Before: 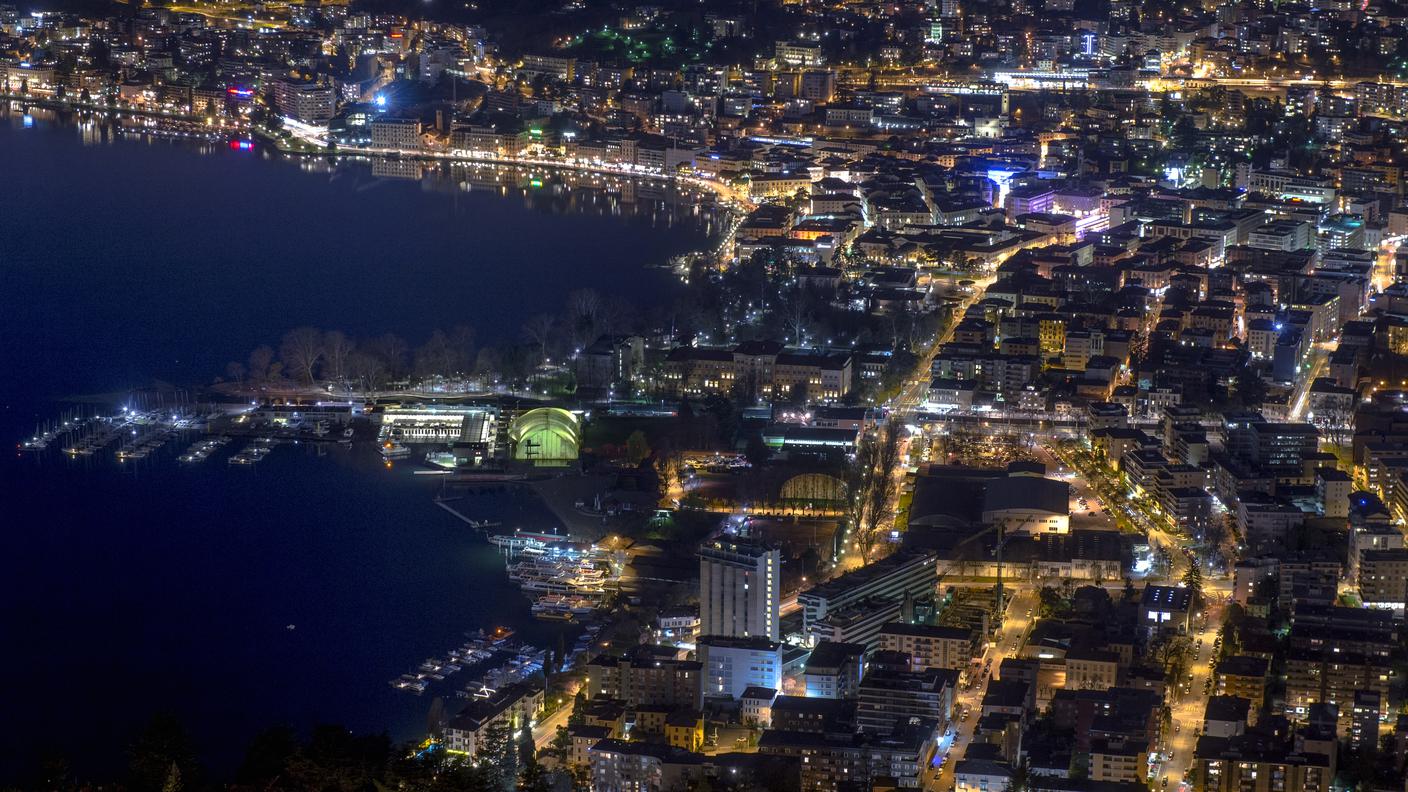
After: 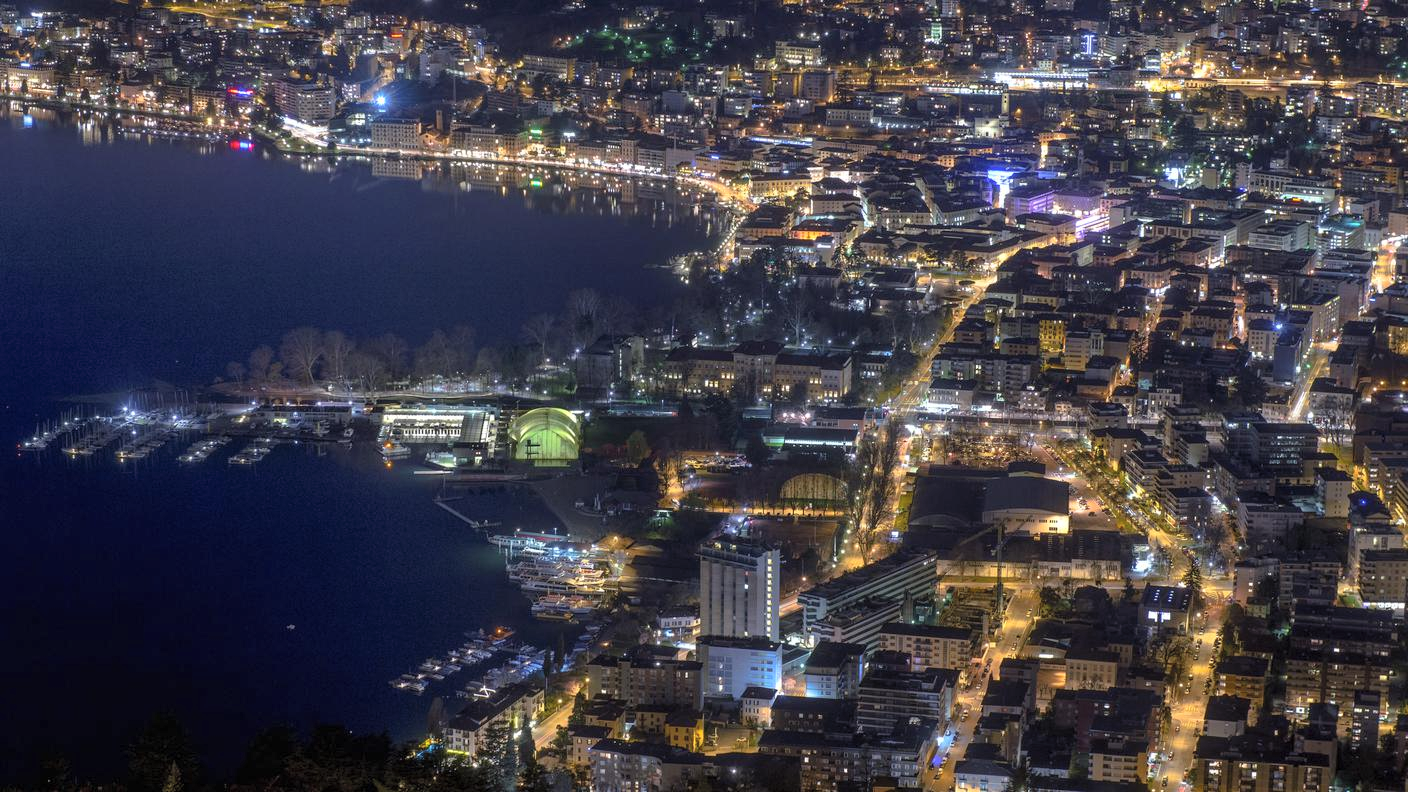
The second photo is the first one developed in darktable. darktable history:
contrast brightness saturation: brightness 0.115
